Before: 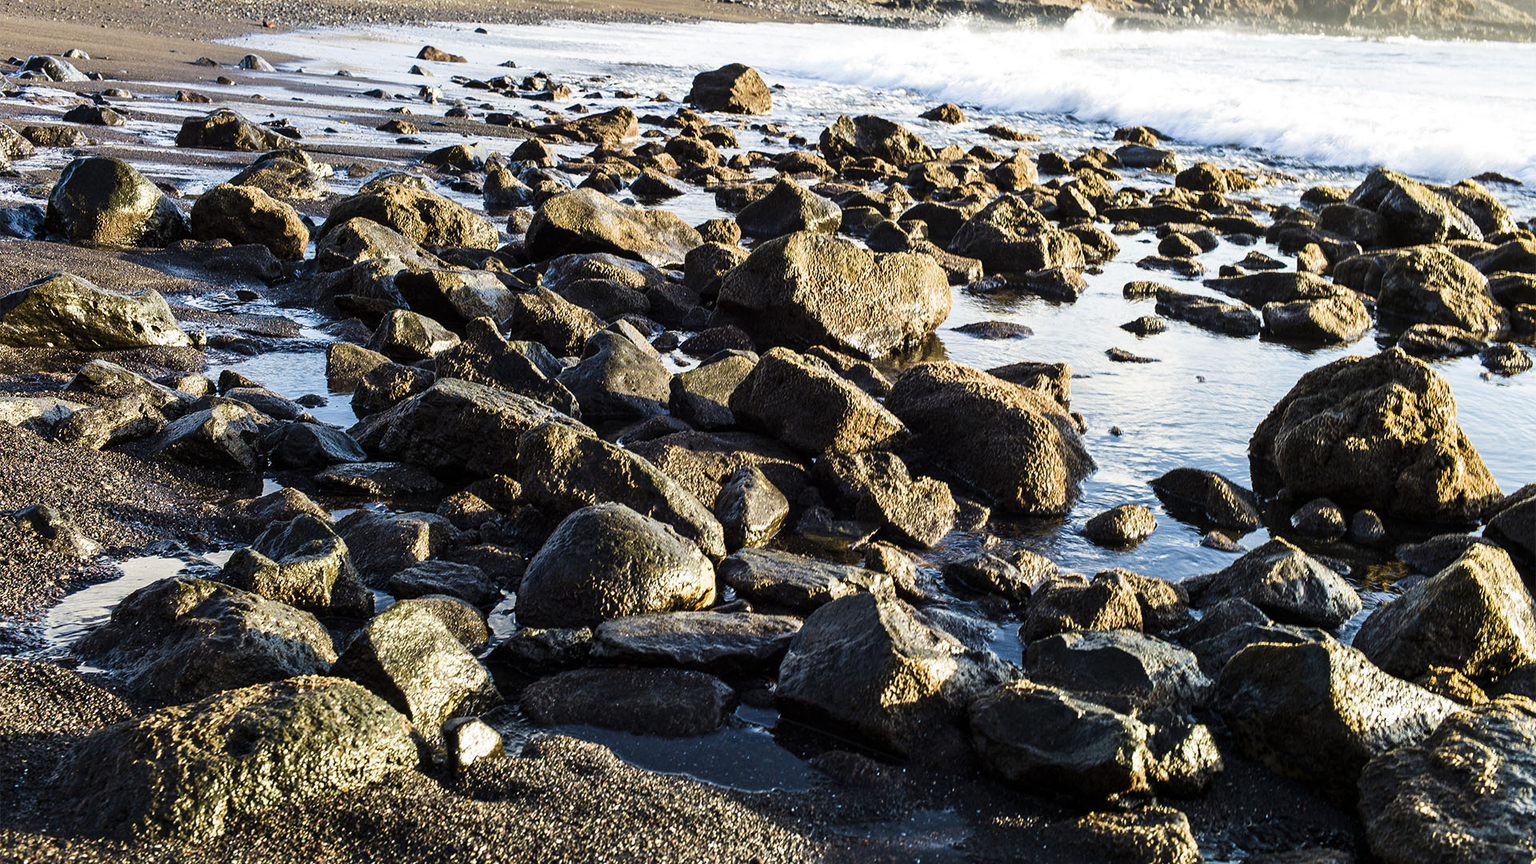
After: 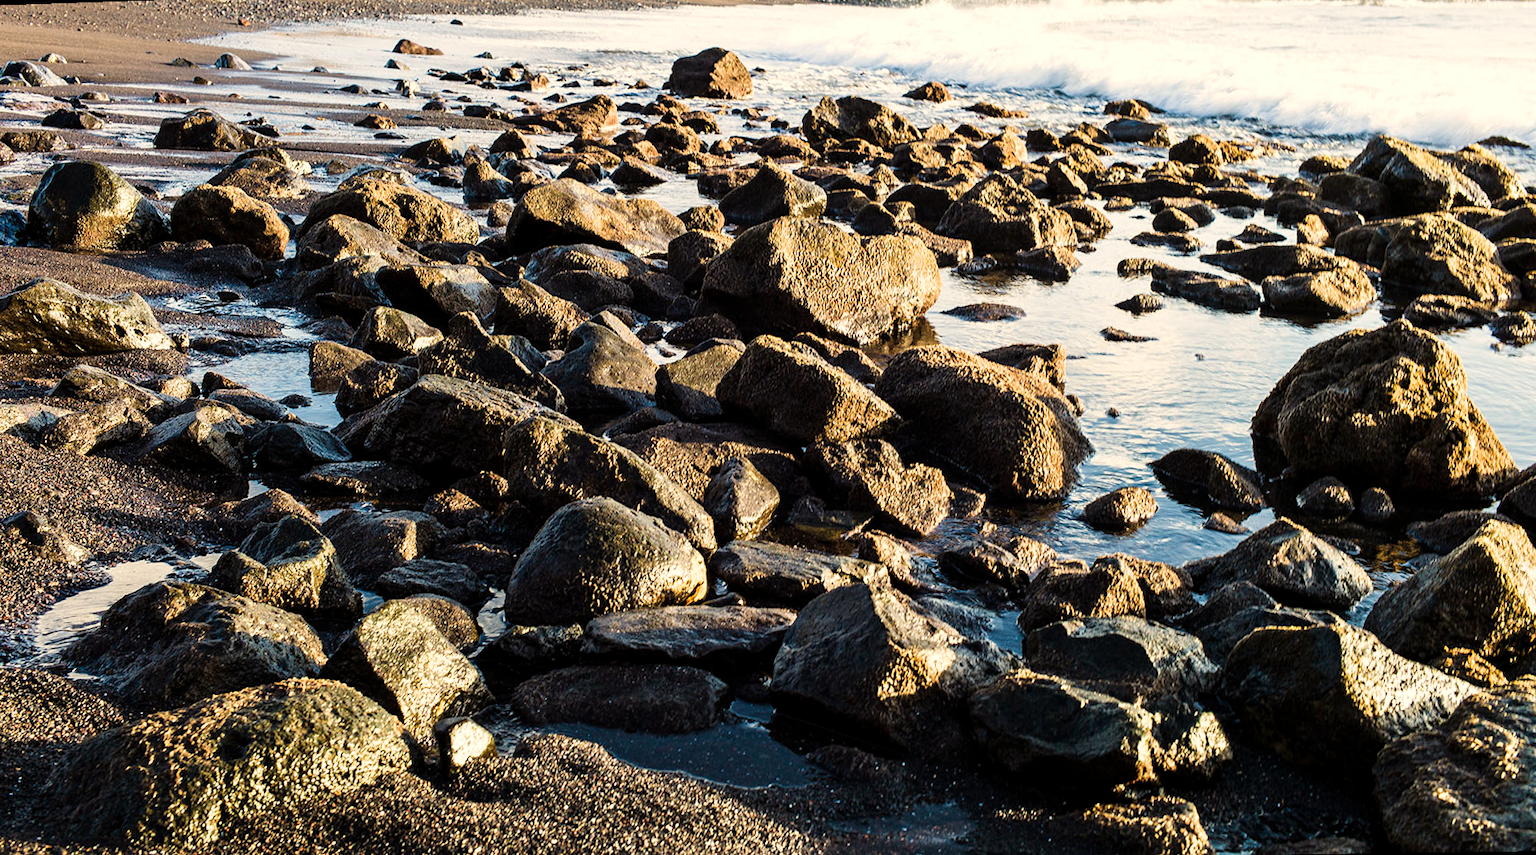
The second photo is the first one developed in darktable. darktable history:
rotate and perspective: rotation -1.32°, lens shift (horizontal) -0.031, crop left 0.015, crop right 0.985, crop top 0.047, crop bottom 0.982
tone equalizer: on, module defaults
white balance: red 1.045, blue 0.932
